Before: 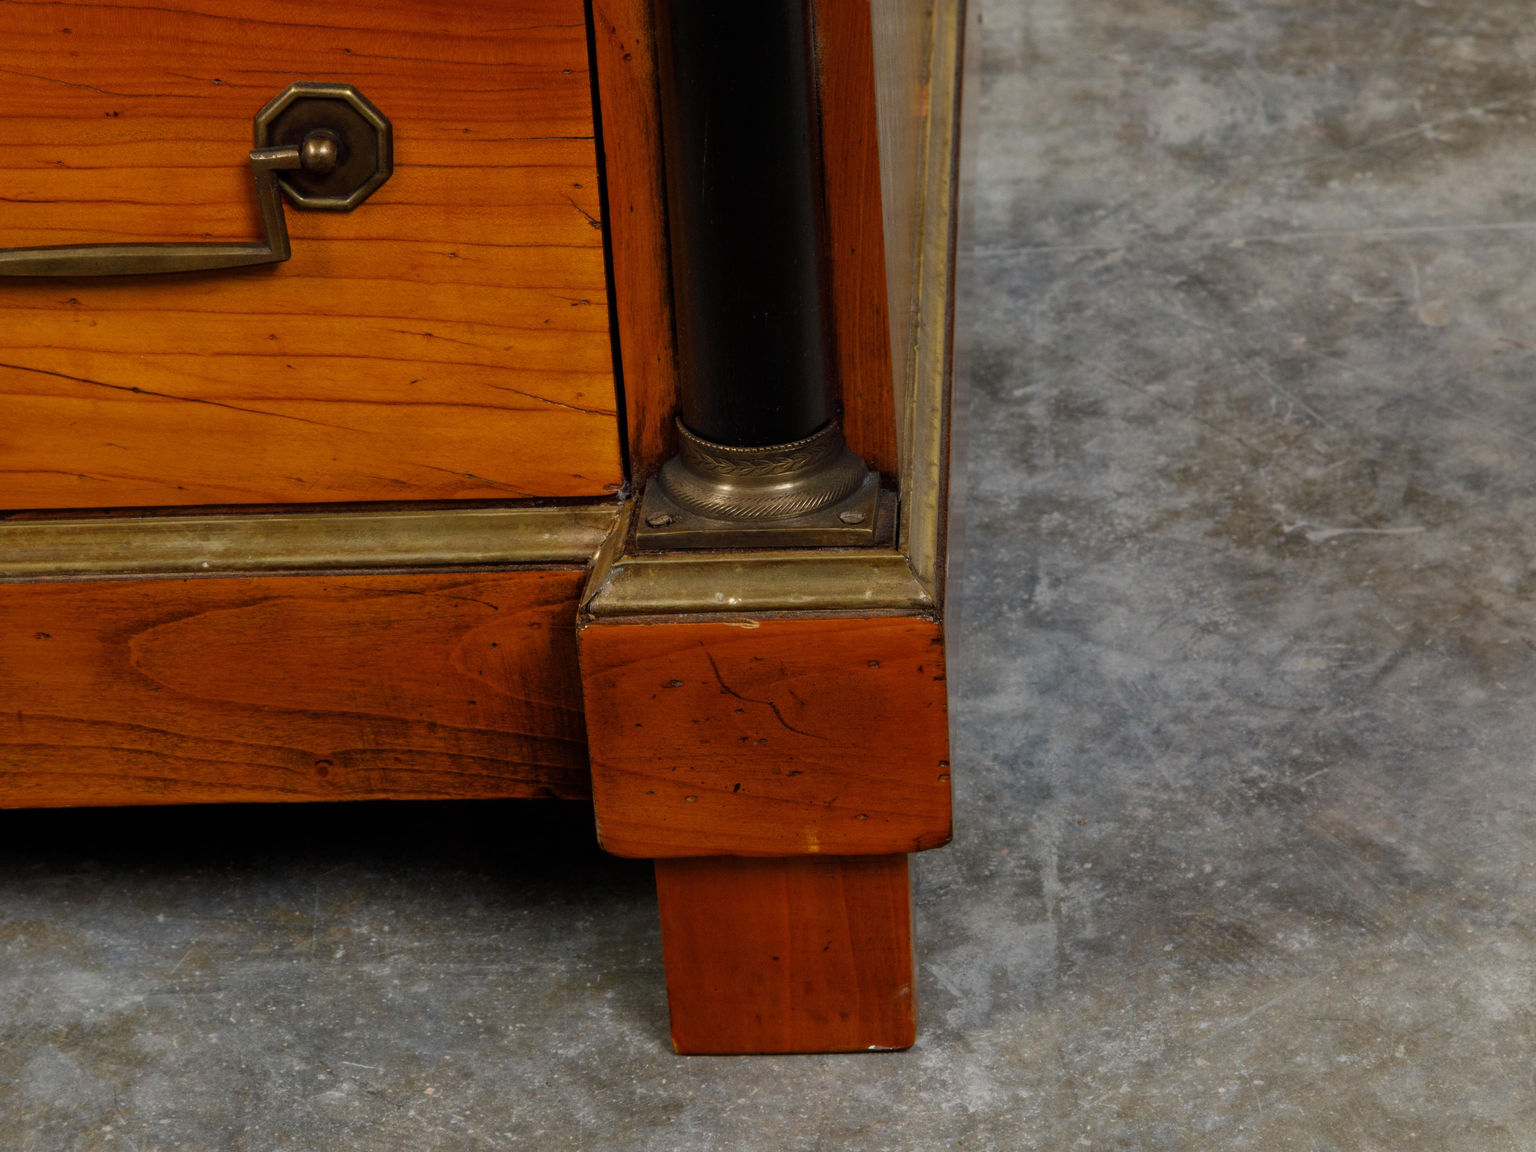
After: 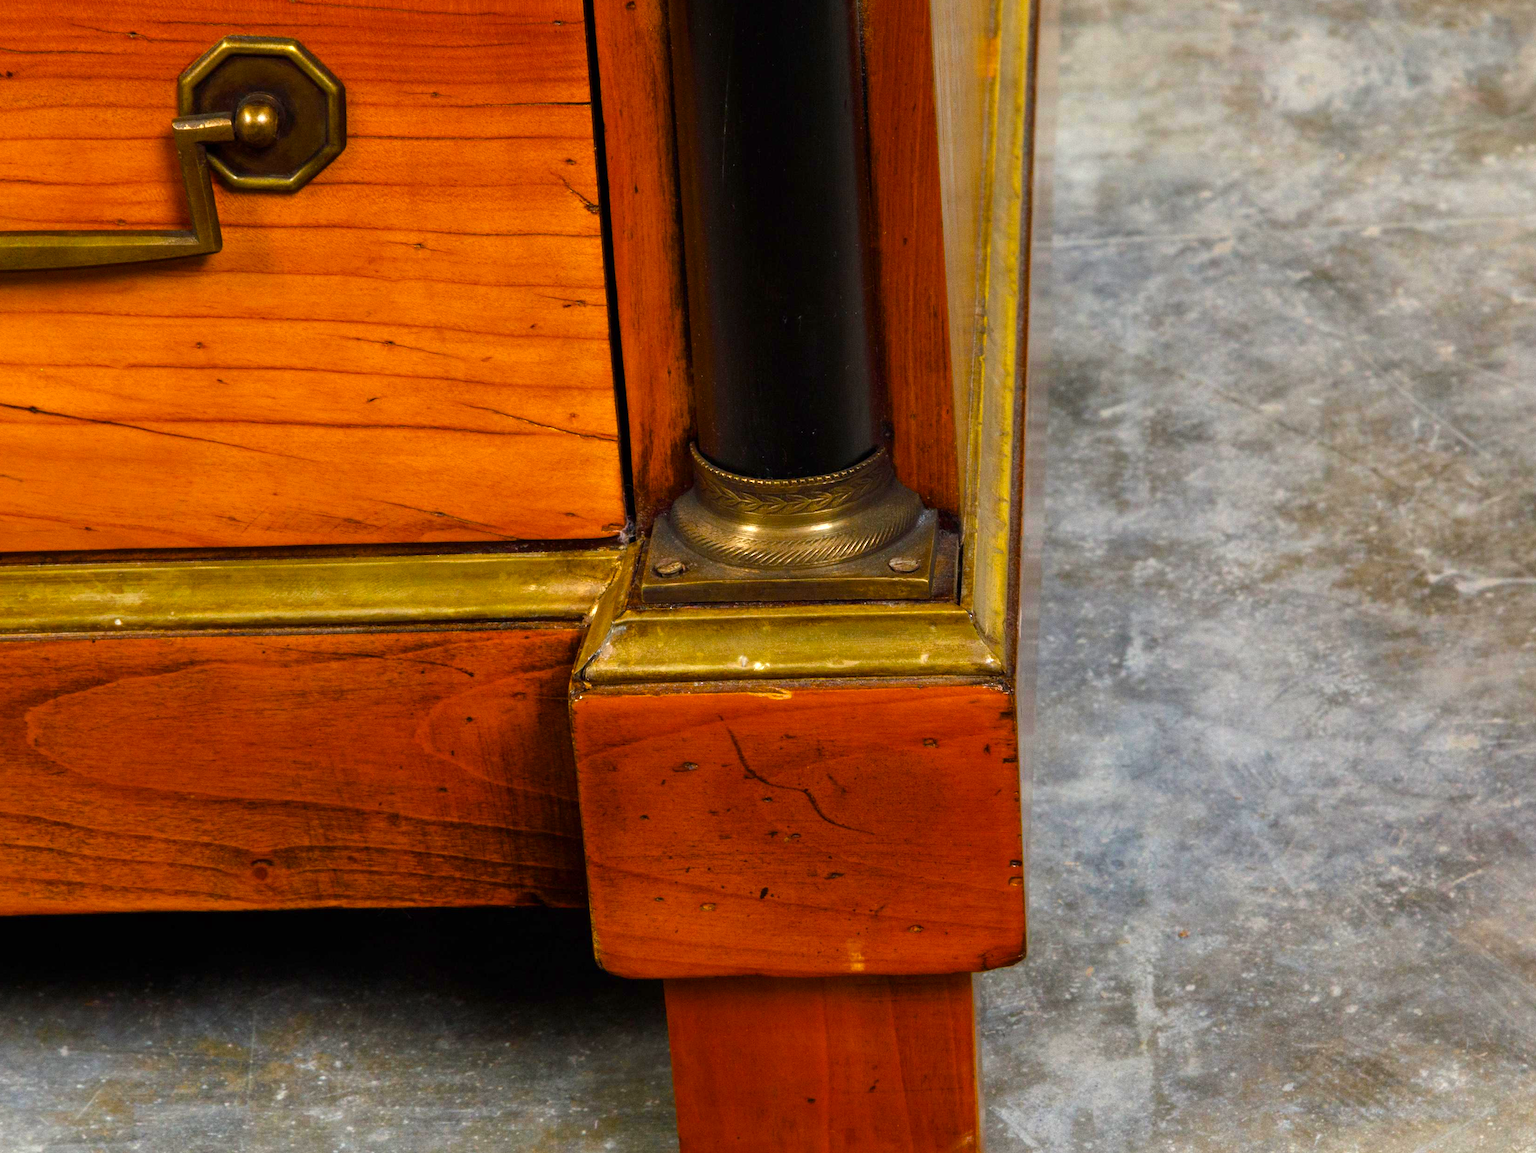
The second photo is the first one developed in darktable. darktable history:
crop and rotate: left 7.071%, top 4.601%, right 10.613%, bottom 12.97%
exposure: exposure 1 EV, compensate highlight preservation false
color balance rgb: shadows lift › luminance -10.23%, linear chroma grading › global chroma 25.647%, perceptual saturation grading › global saturation 19.665%
